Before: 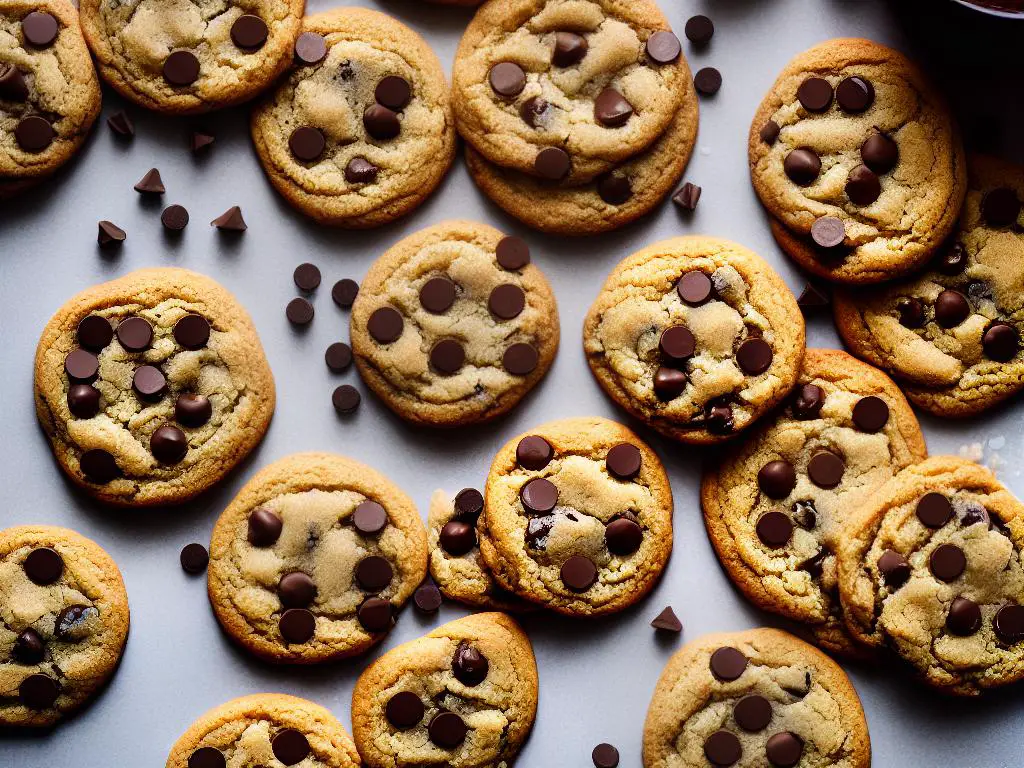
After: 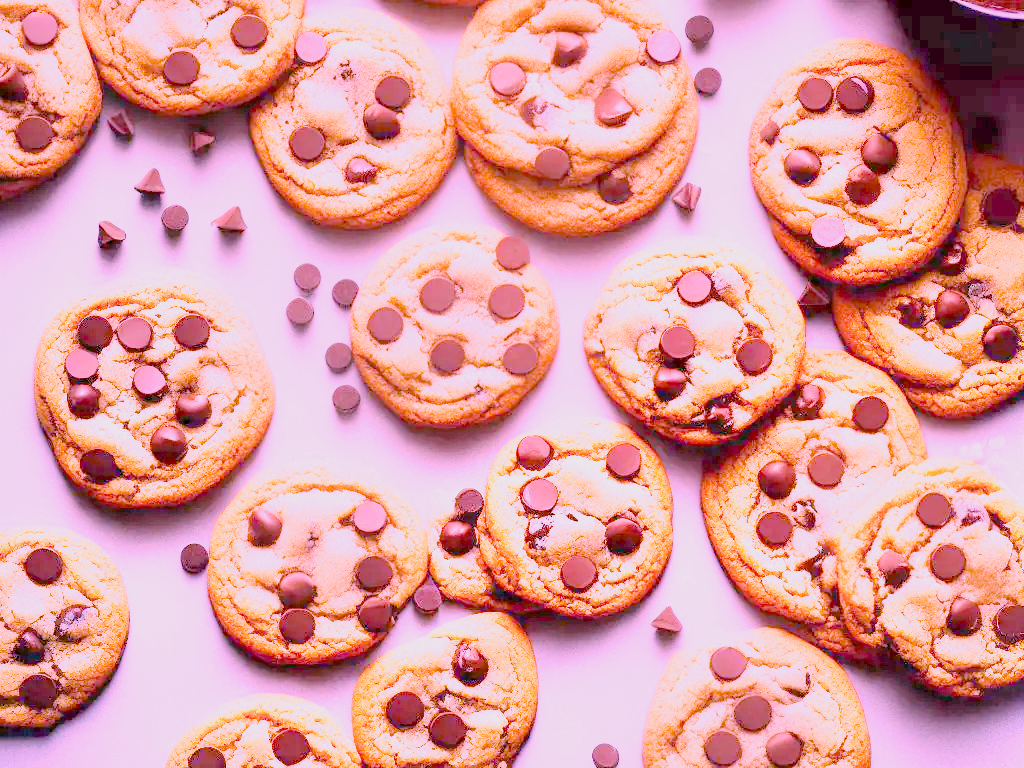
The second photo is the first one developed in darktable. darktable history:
white balance: red 2.012, blue 1.687
highlight reconstruction: iterations 1, diameter of reconstruction 64 px
filmic rgb: black relative exposure -7.65 EV, white relative exposure 4.56 EV, hardness 3.61, color science v6 (2022)
exposure: black level correction 0, exposure 0.7 EV, compensate exposure bias true, compensate highlight preservation false
